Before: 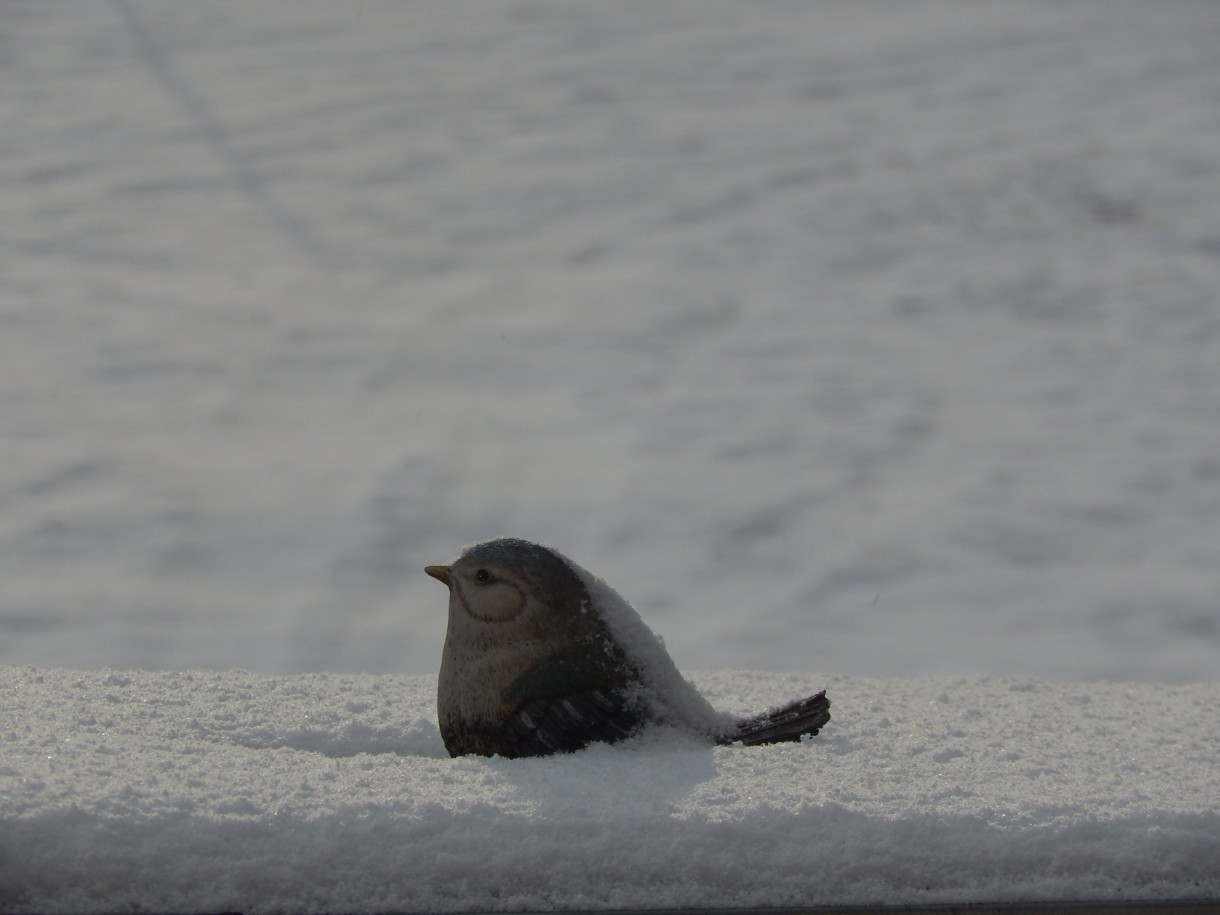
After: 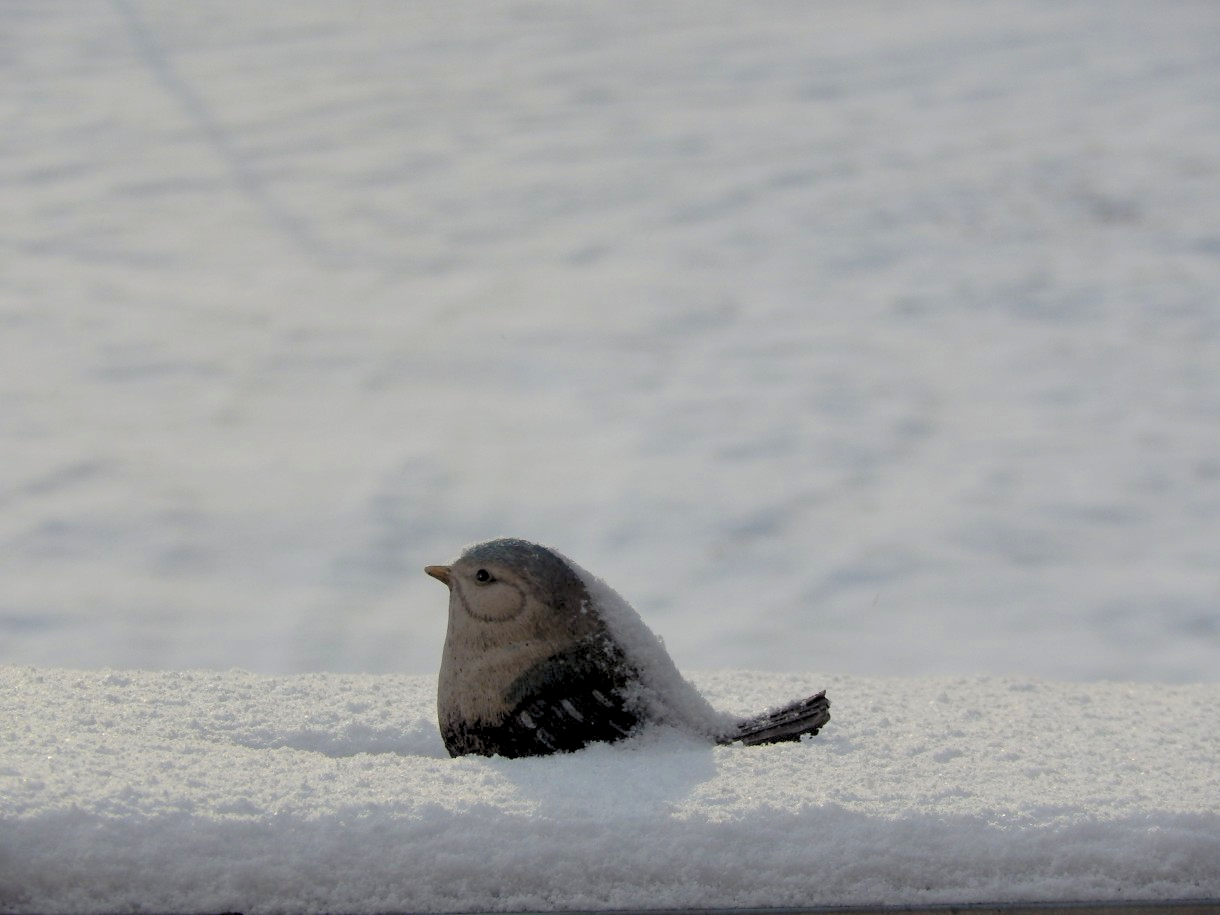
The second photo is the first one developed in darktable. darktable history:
white balance: emerald 1
exposure: black level correction 0, exposure 0.7 EV, compensate exposure bias true, compensate highlight preservation false
rgb levels: preserve colors sum RGB, levels [[0.038, 0.433, 0.934], [0, 0.5, 1], [0, 0.5, 1]]
